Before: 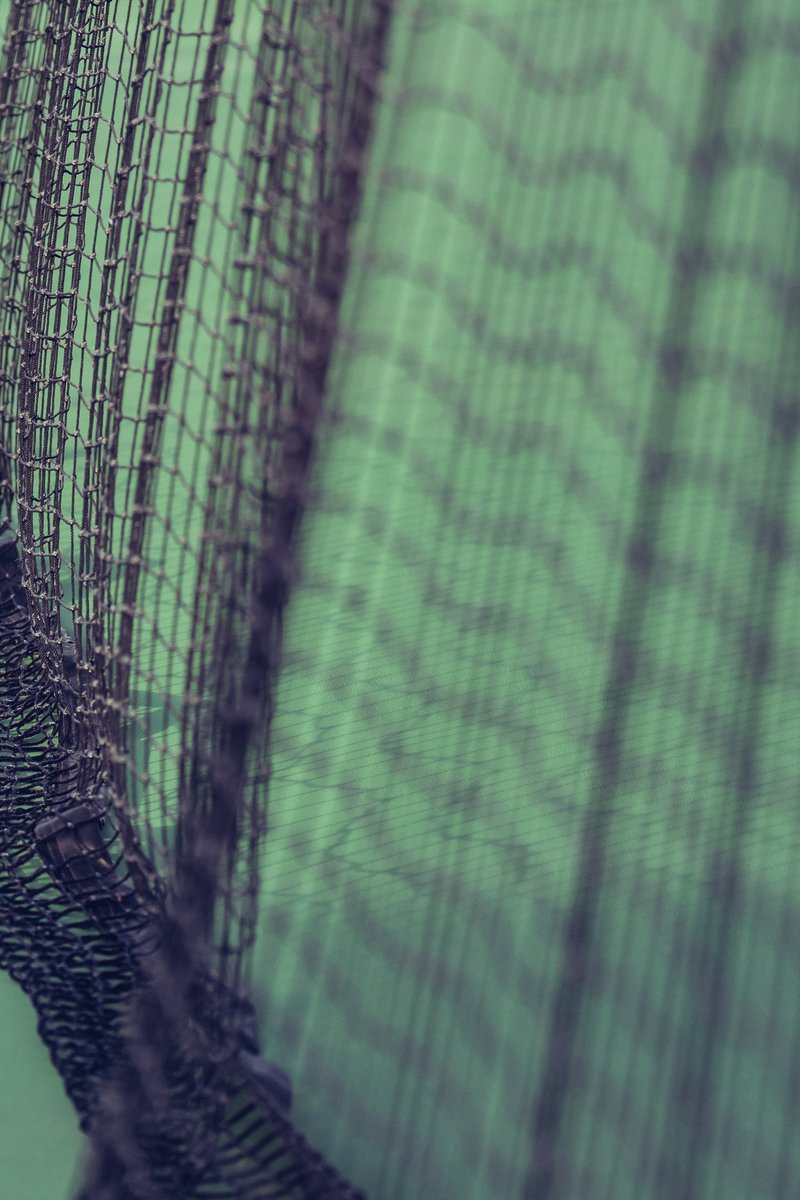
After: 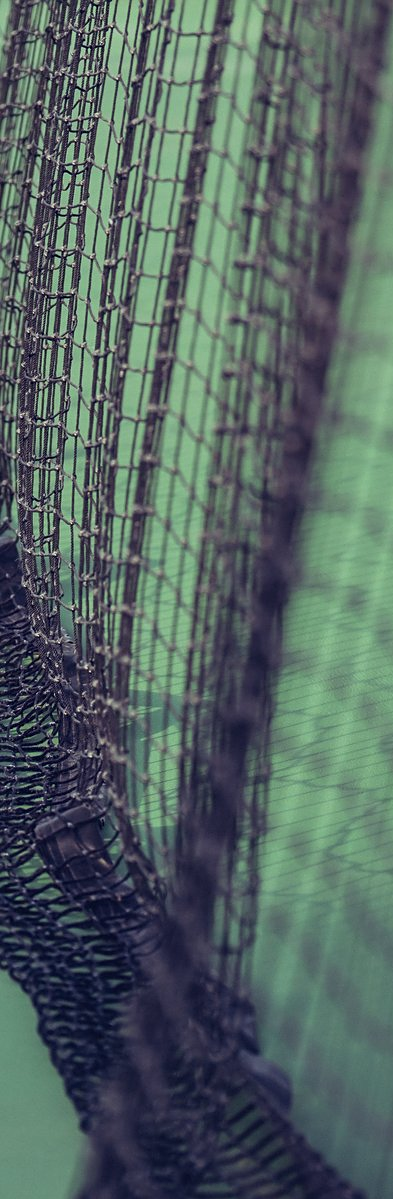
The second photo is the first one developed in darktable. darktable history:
sharpen: amount 0.202
crop and rotate: left 0.003%, top 0%, right 50.77%
